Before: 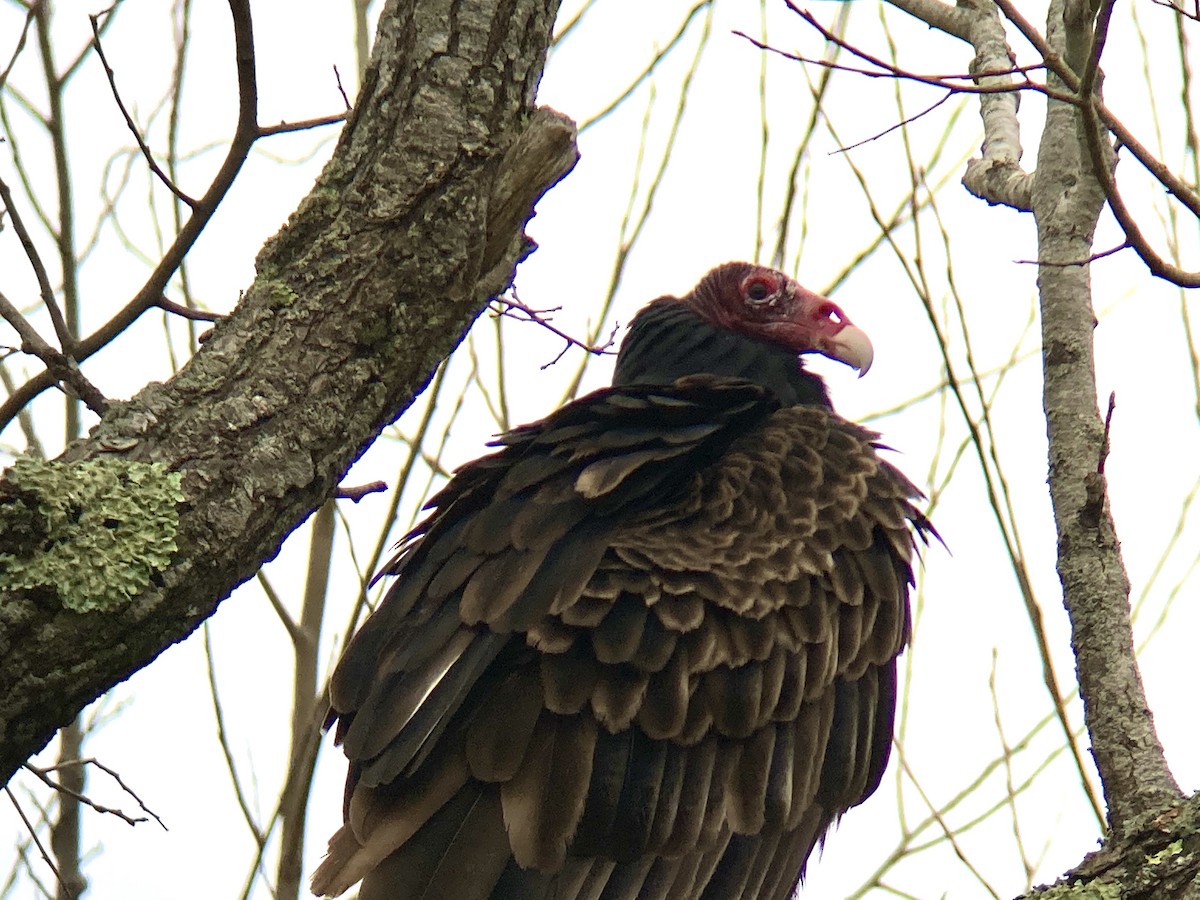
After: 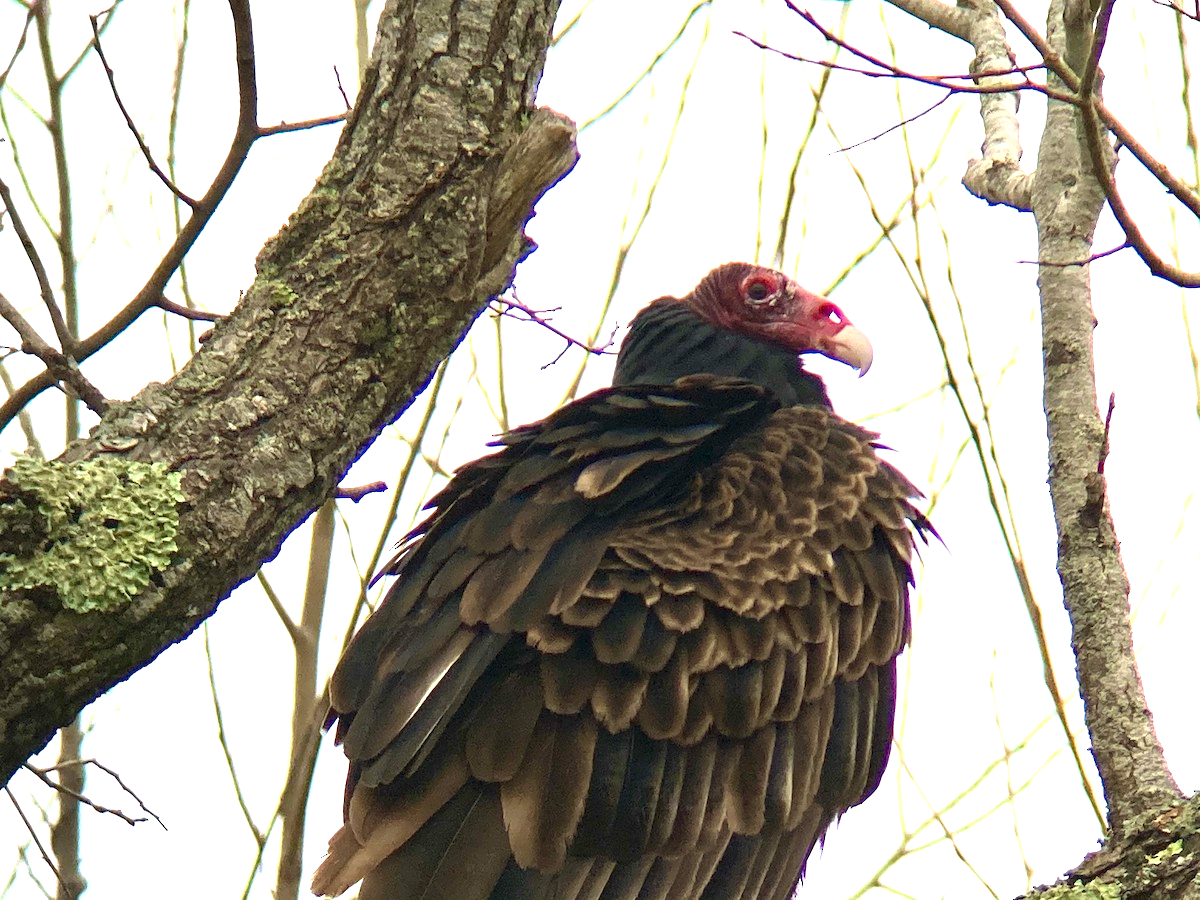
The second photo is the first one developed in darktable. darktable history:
exposure: exposure 0.802 EV, compensate highlight preservation false
